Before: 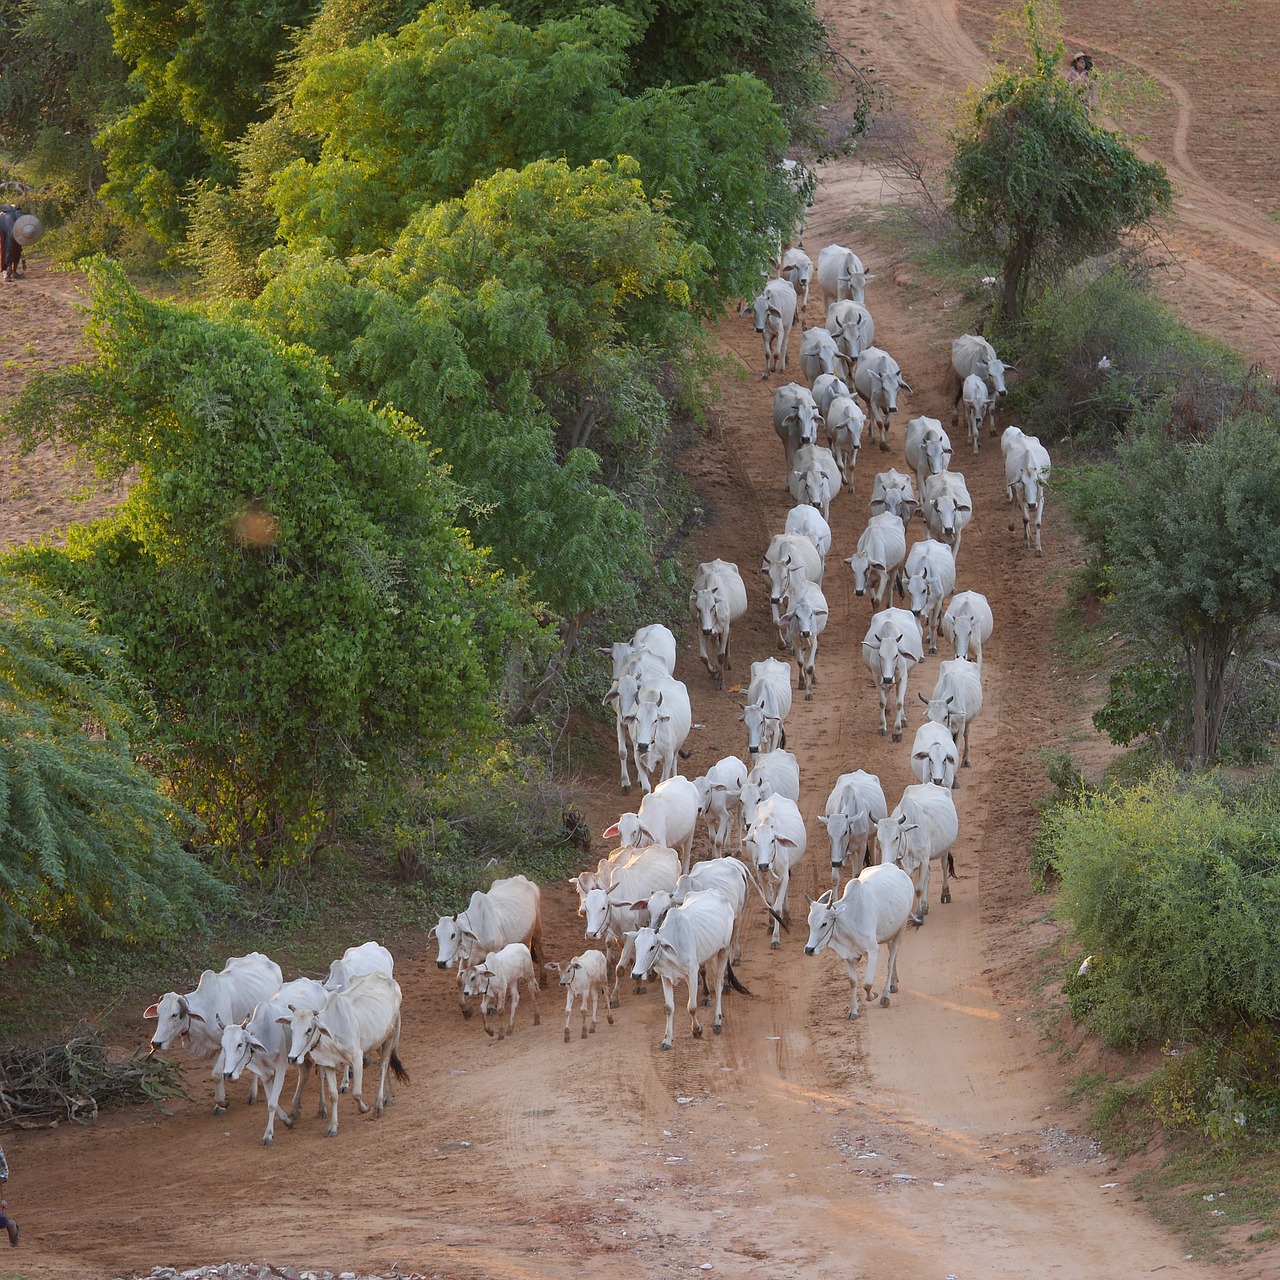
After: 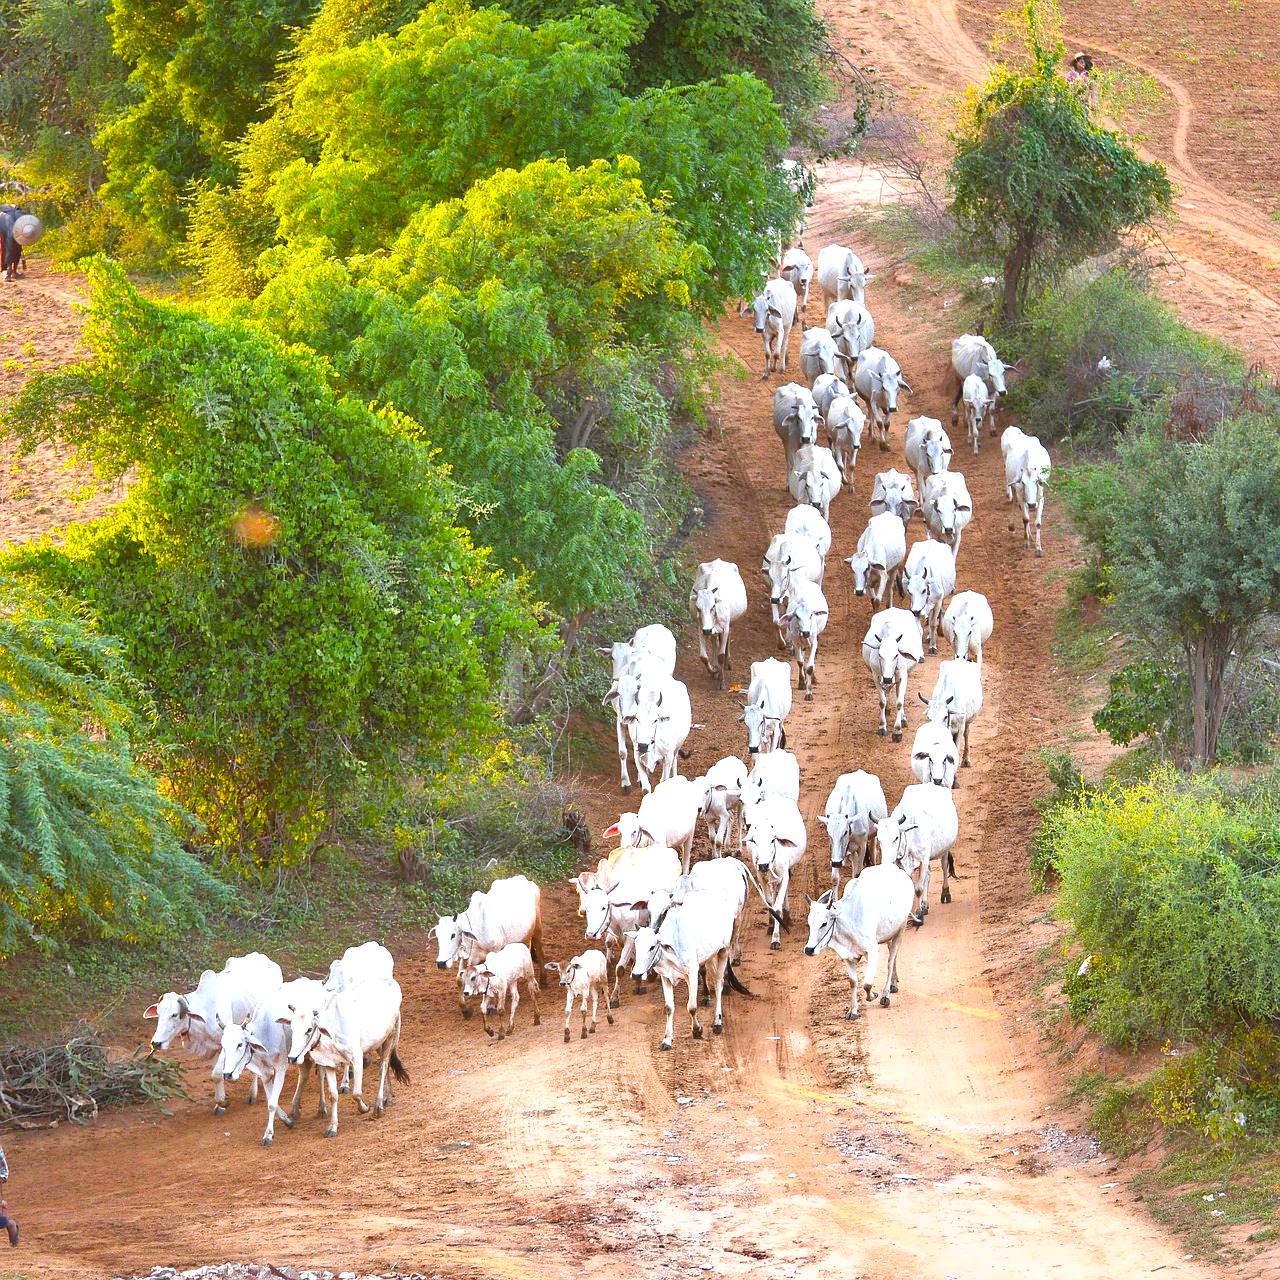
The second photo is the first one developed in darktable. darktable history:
shadows and highlights: highlights color adjustment 0%, soften with gaussian
exposure: black level correction 0, exposure 1.388 EV, compensate exposure bias true, compensate highlight preservation false
color balance rgb: perceptual saturation grading › global saturation 40%, global vibrance 15%
